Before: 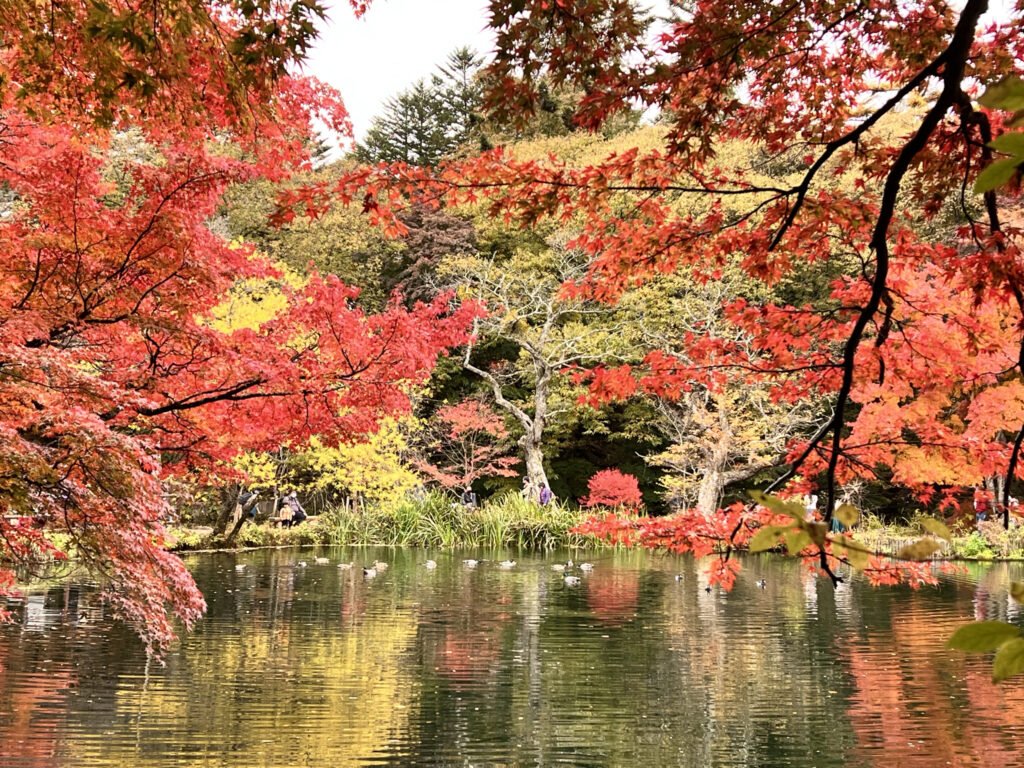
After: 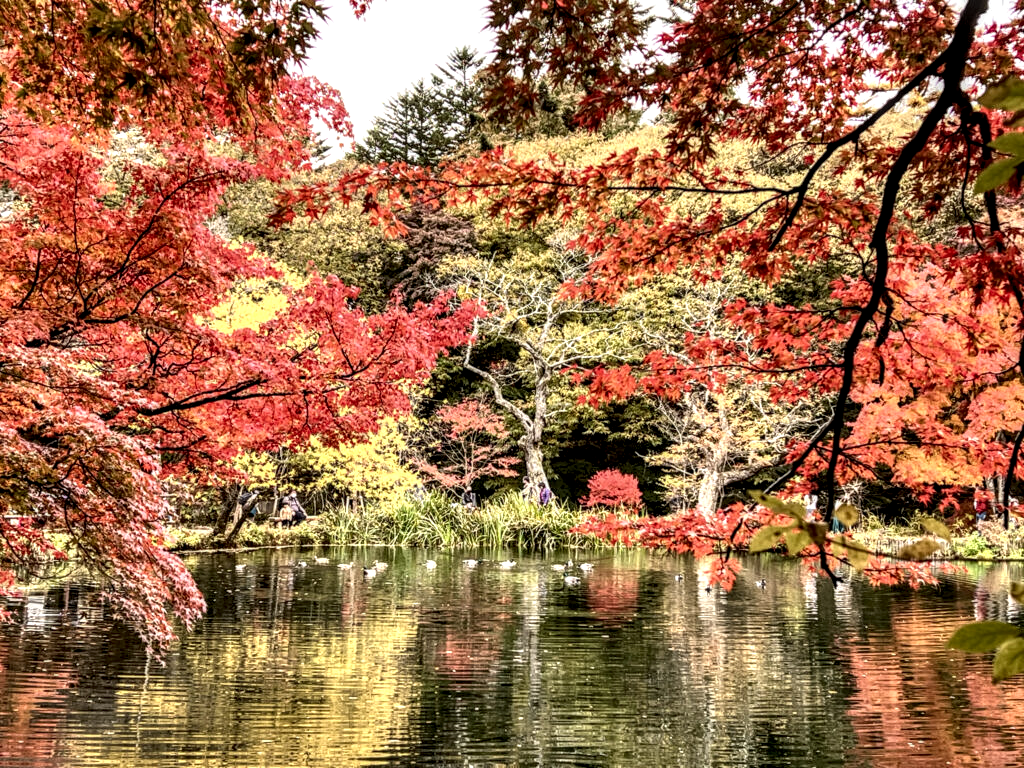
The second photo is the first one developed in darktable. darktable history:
local contrast: highlights 16%, detail 187%
